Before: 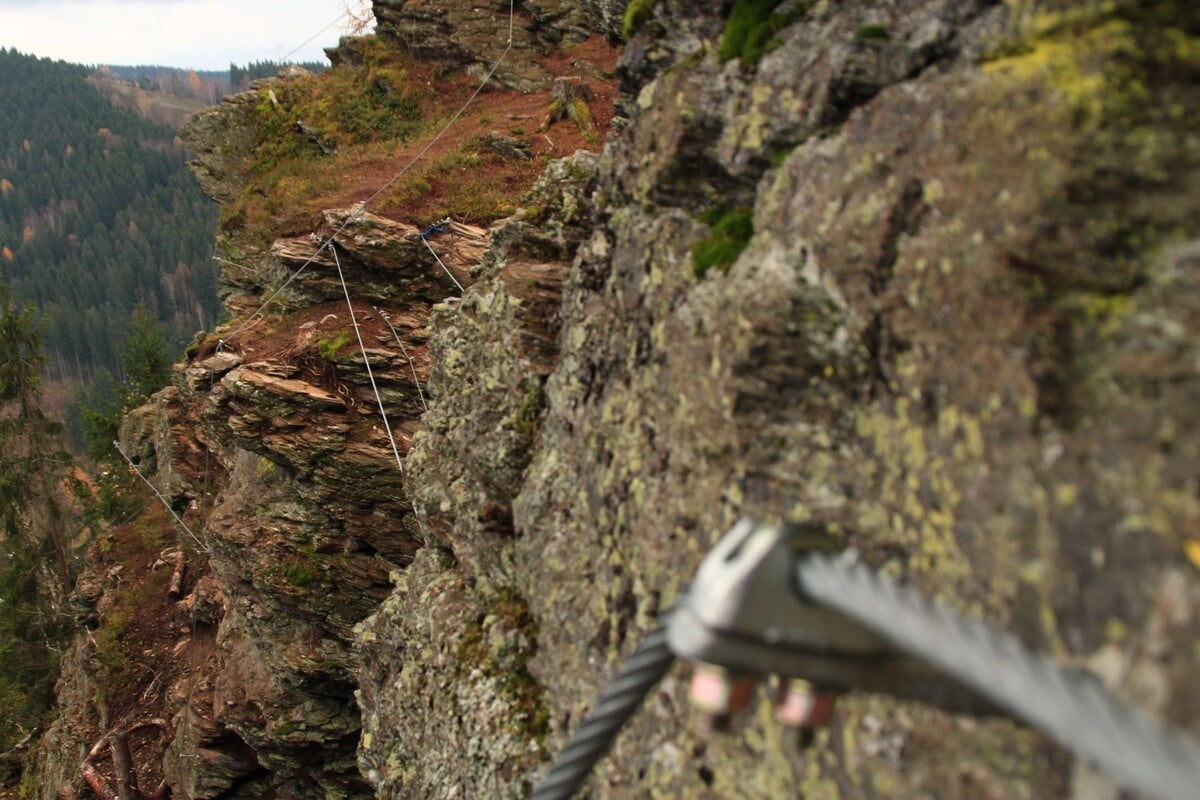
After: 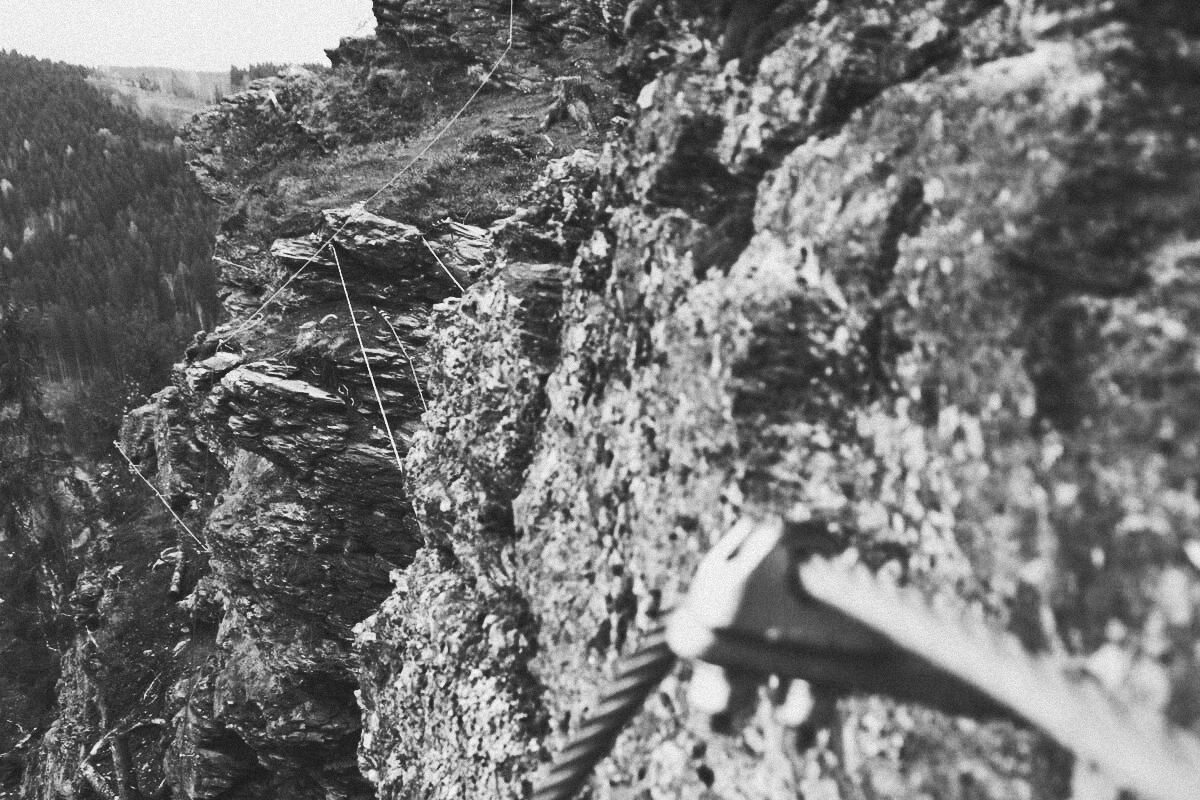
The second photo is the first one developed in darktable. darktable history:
base curve: curves: ch0 [(0, 0.015) (0.085, 0.116) (0.134, 0.298) (0.19, 0.545) (0.296, 0.764) (0.599, 0.982) (1, 1)], preserve colors none
color calibration: illuminant as shot in camera, x 0.379, y 0.396, temperature 4138.76 K
grain: mid-tones bias 0%
color correction: highlights b* 3
monochrome: a -74.22, b 78.2
